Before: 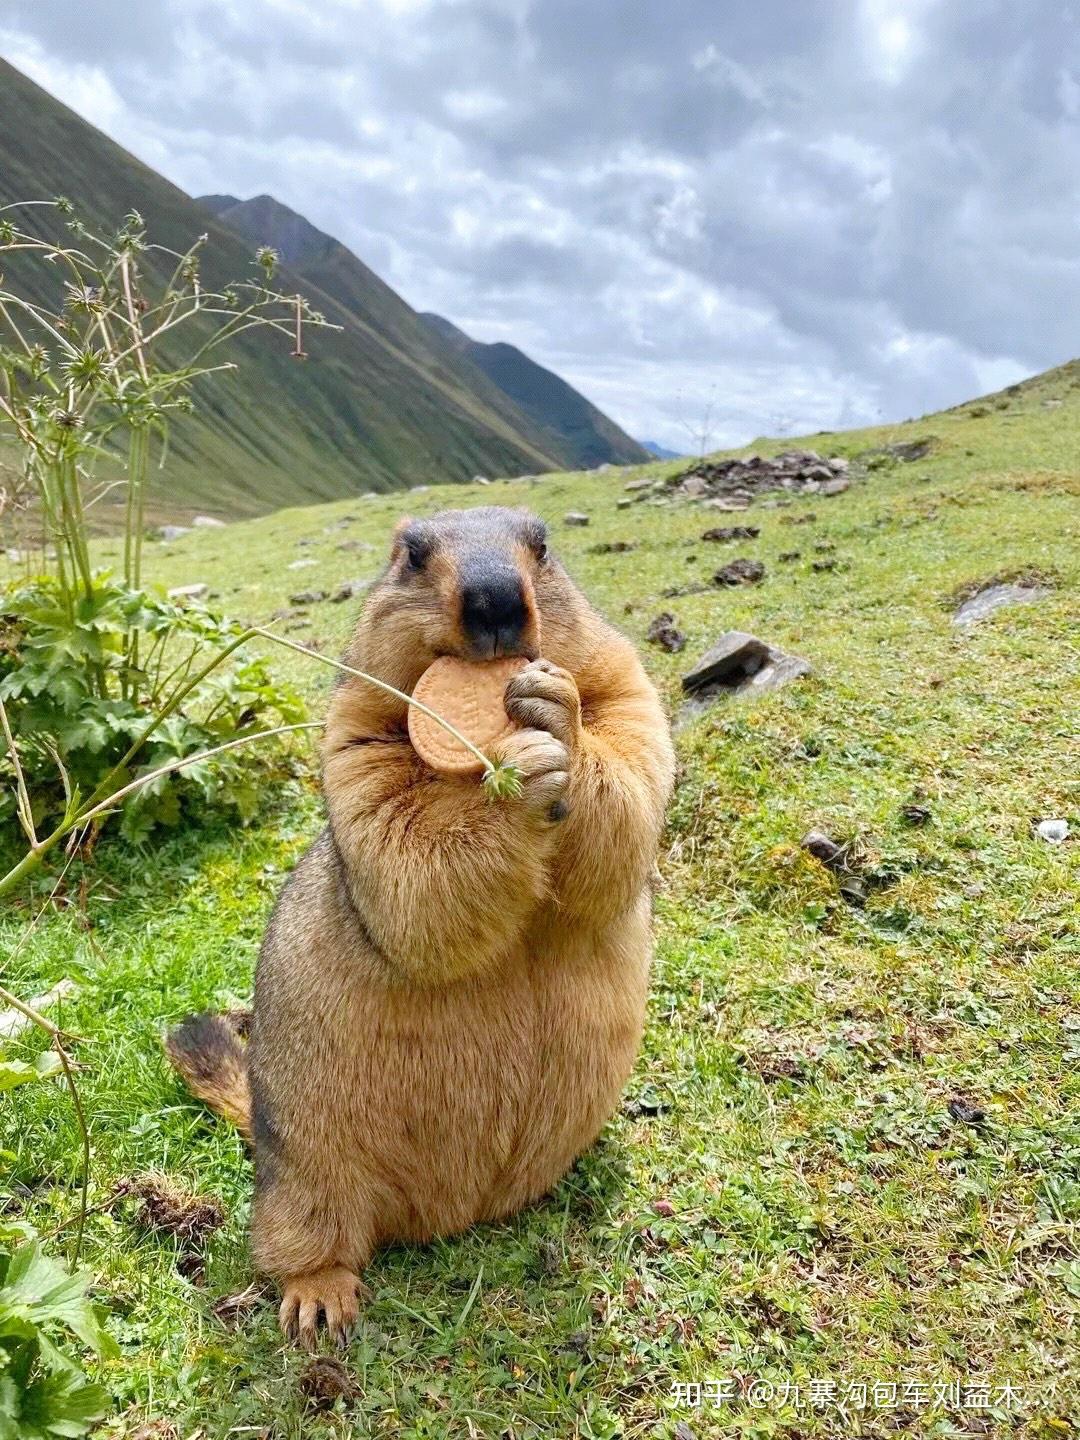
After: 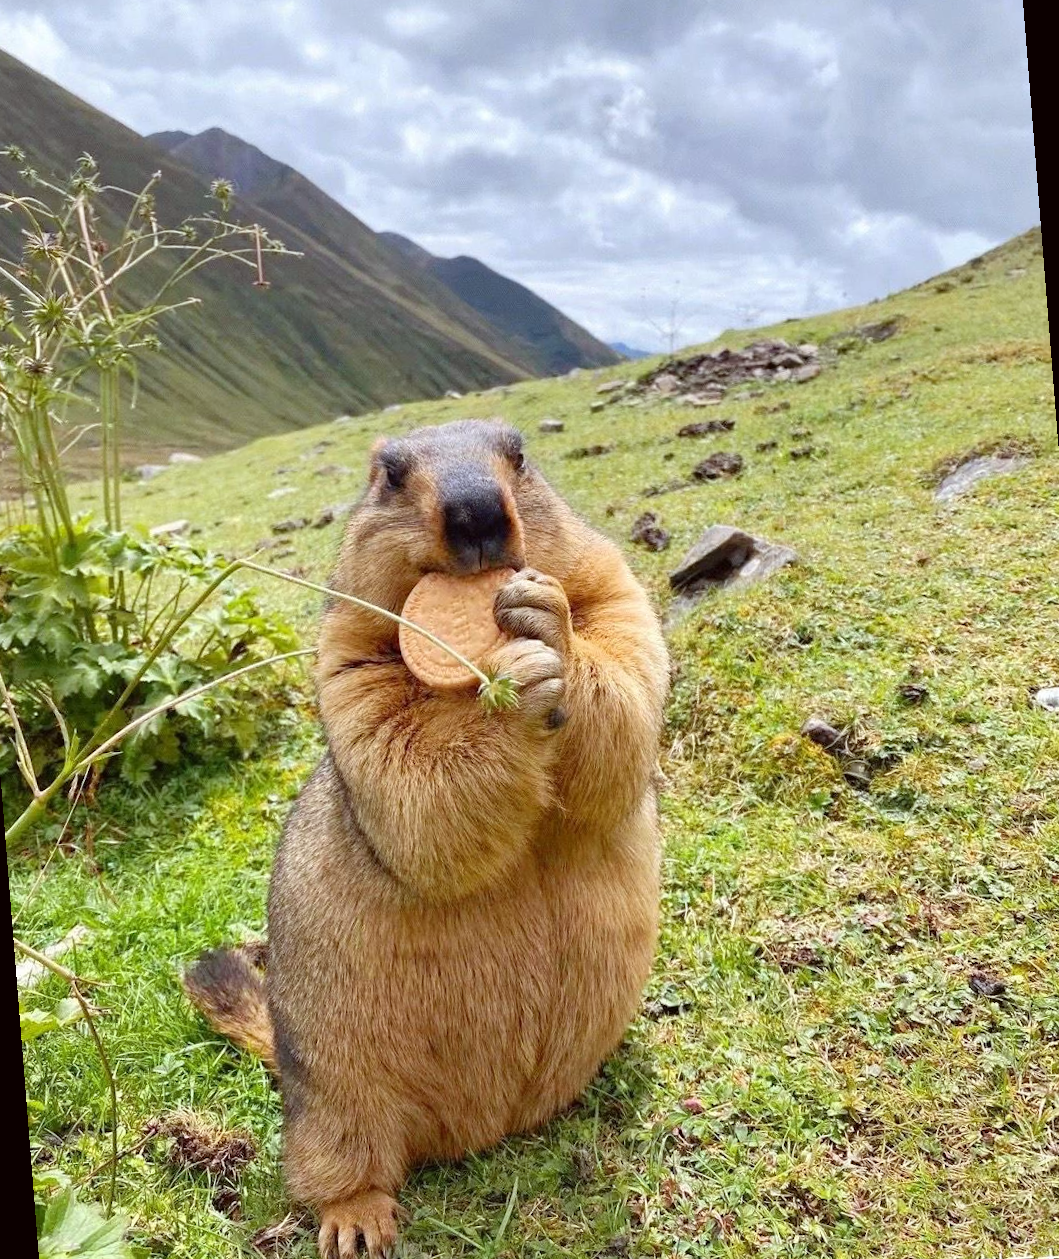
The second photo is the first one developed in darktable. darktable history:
rotate and perspective: rotation -4.57°, crop left 0.054, crop right 0.944, crop top 0.087, crop bottom 0.914
color balance: mode lift, gamma, gain (sRGB), lift [1, 1.049, 1, 1]
